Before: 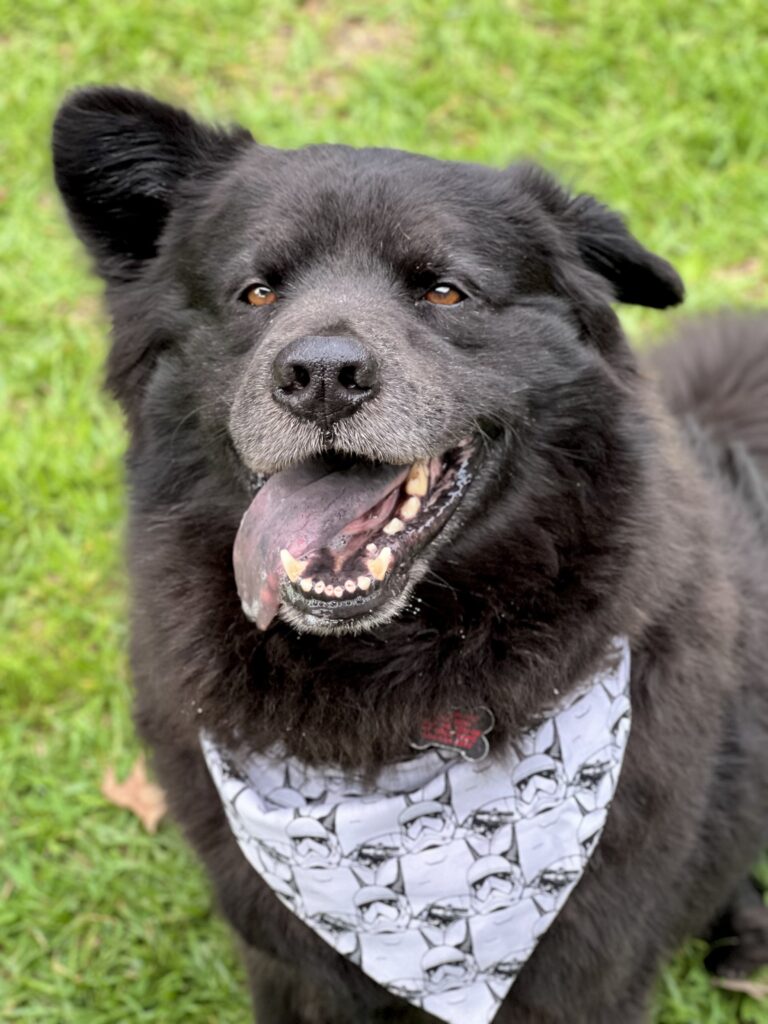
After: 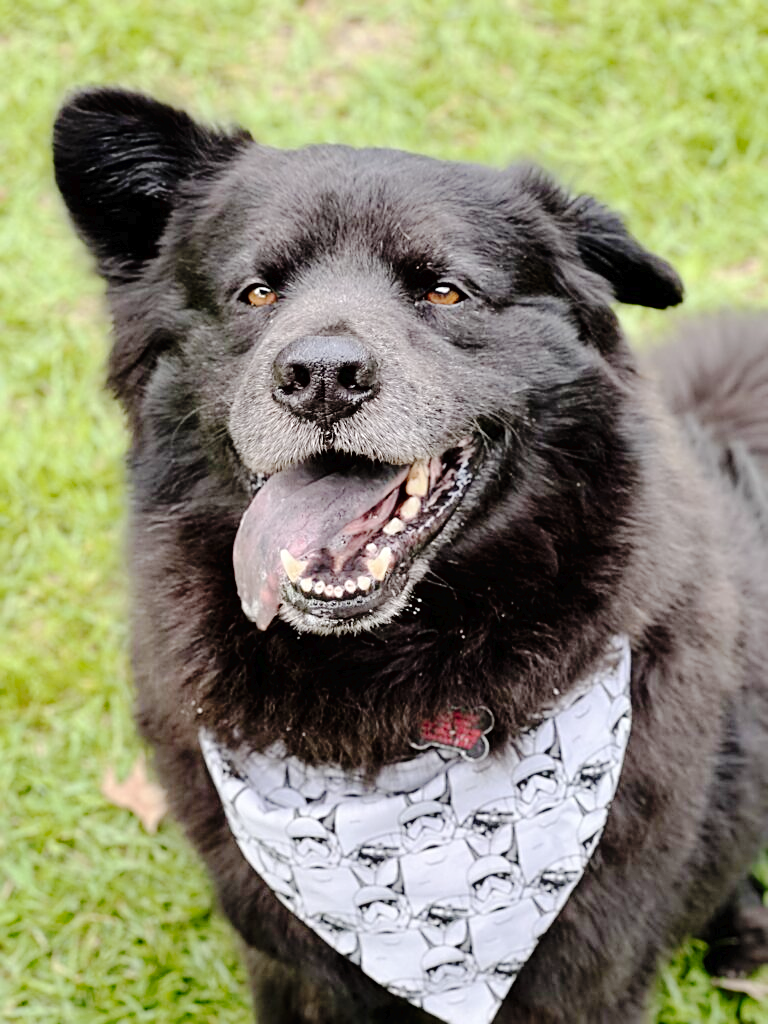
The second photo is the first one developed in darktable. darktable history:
sharpen: on, module defaults
tone curve: curves: ch0 [(0, 0) (0.003, 0.013) (0.011, 0.012) (0.025, 0.011) (0.044, 0.016) (0.069, 0.029) (0.1, 0.045) (0.136, 0.074) (0.177, 0.123) (0.224, 0.207) (0.277, 0.313) (0.335, 0.414) (0.399, 0.509) (0.468, 0.599) (0.543, 0.663) (0.623, 0.728) (0.709, 0.79) (0.801, 0.854) (0.898, 0.925) (1, 1)], preserve colors none
